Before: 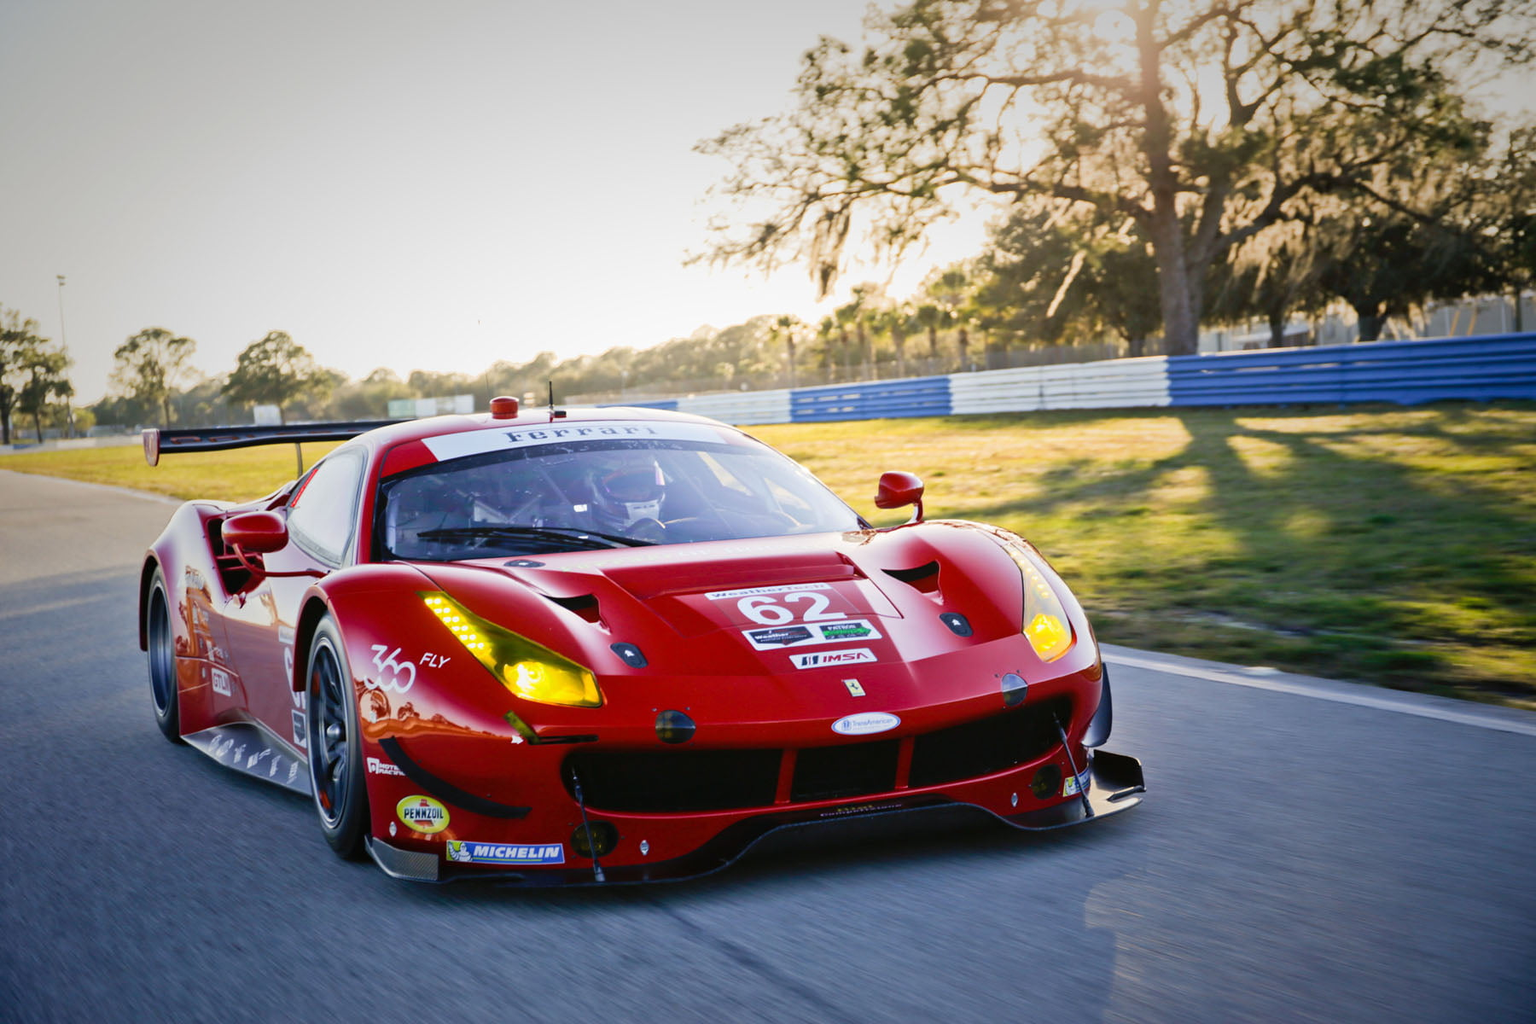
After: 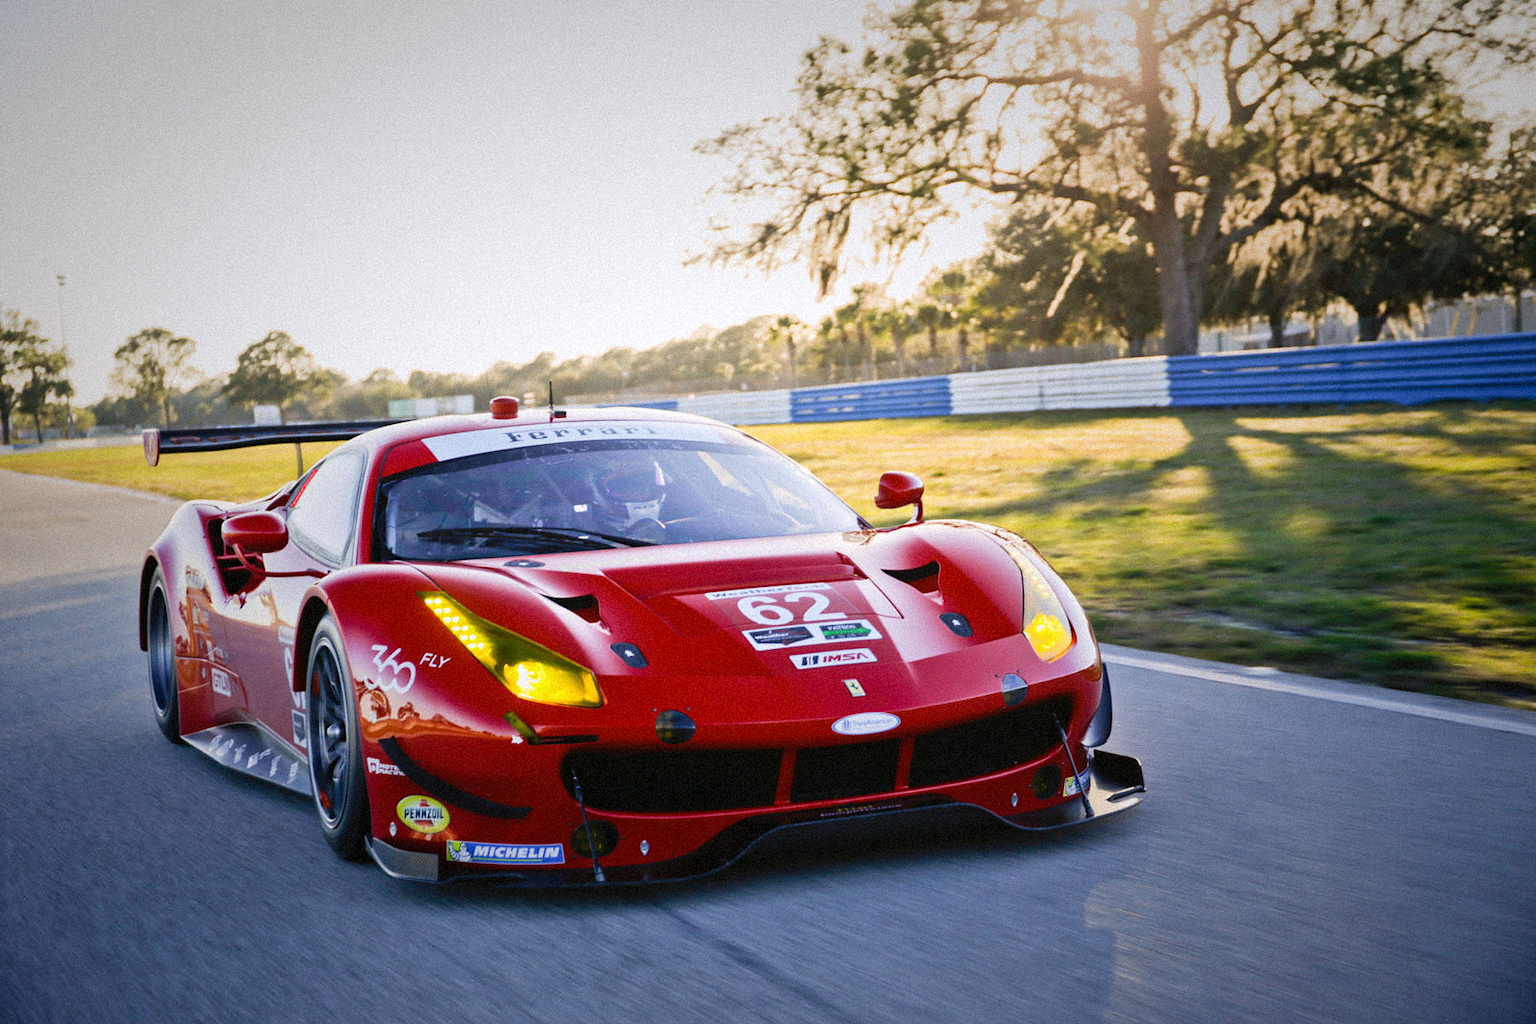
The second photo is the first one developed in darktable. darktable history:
white balance: red 1.004, blue 1.024
grain: mid-tones bias 0%
